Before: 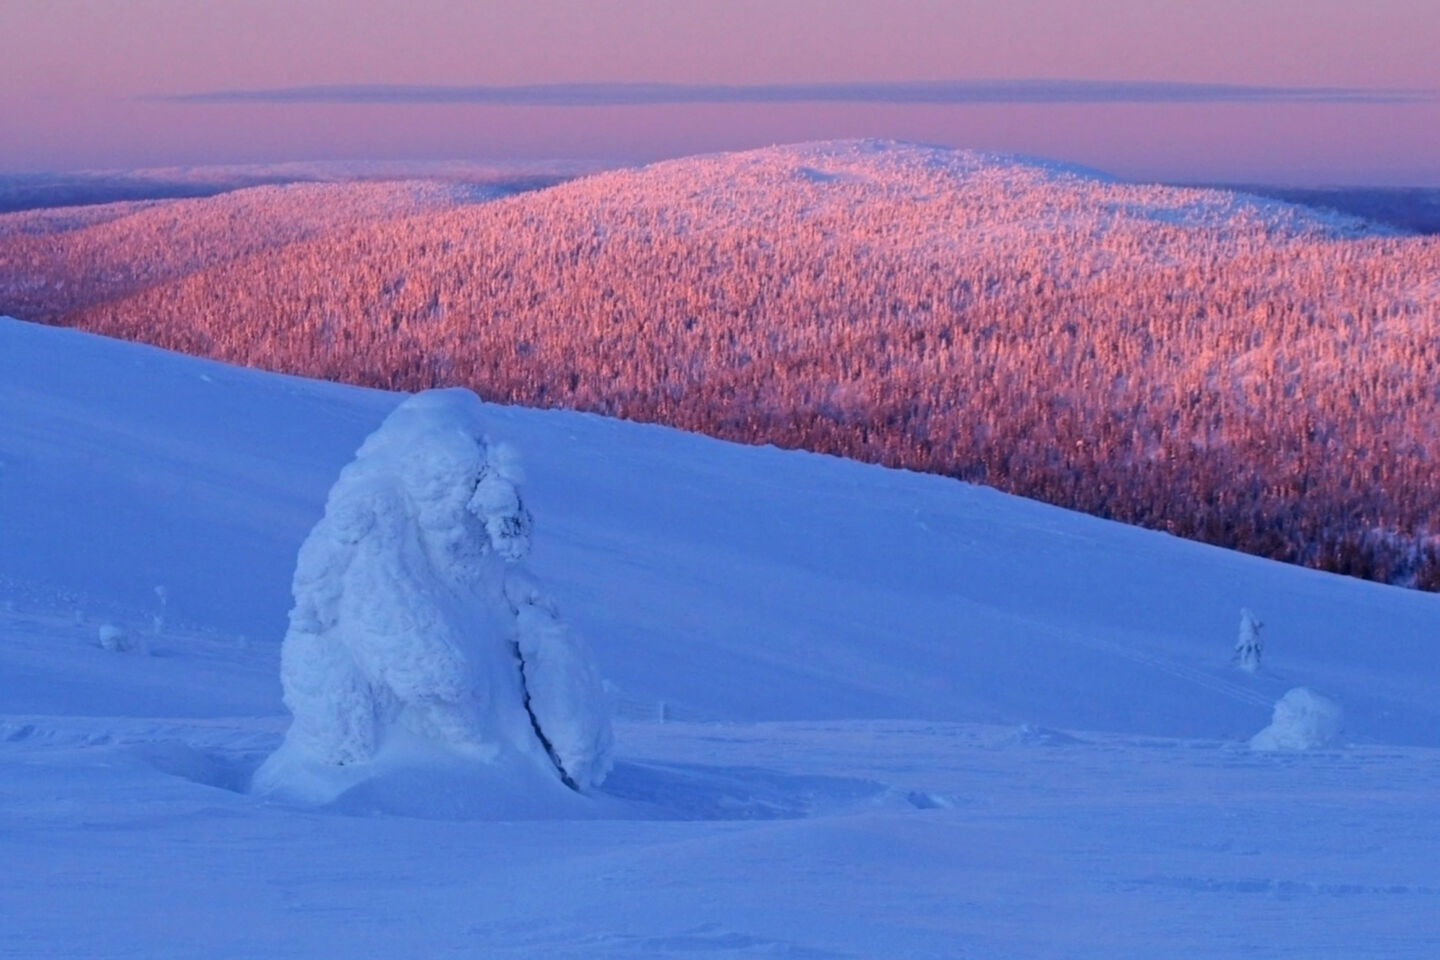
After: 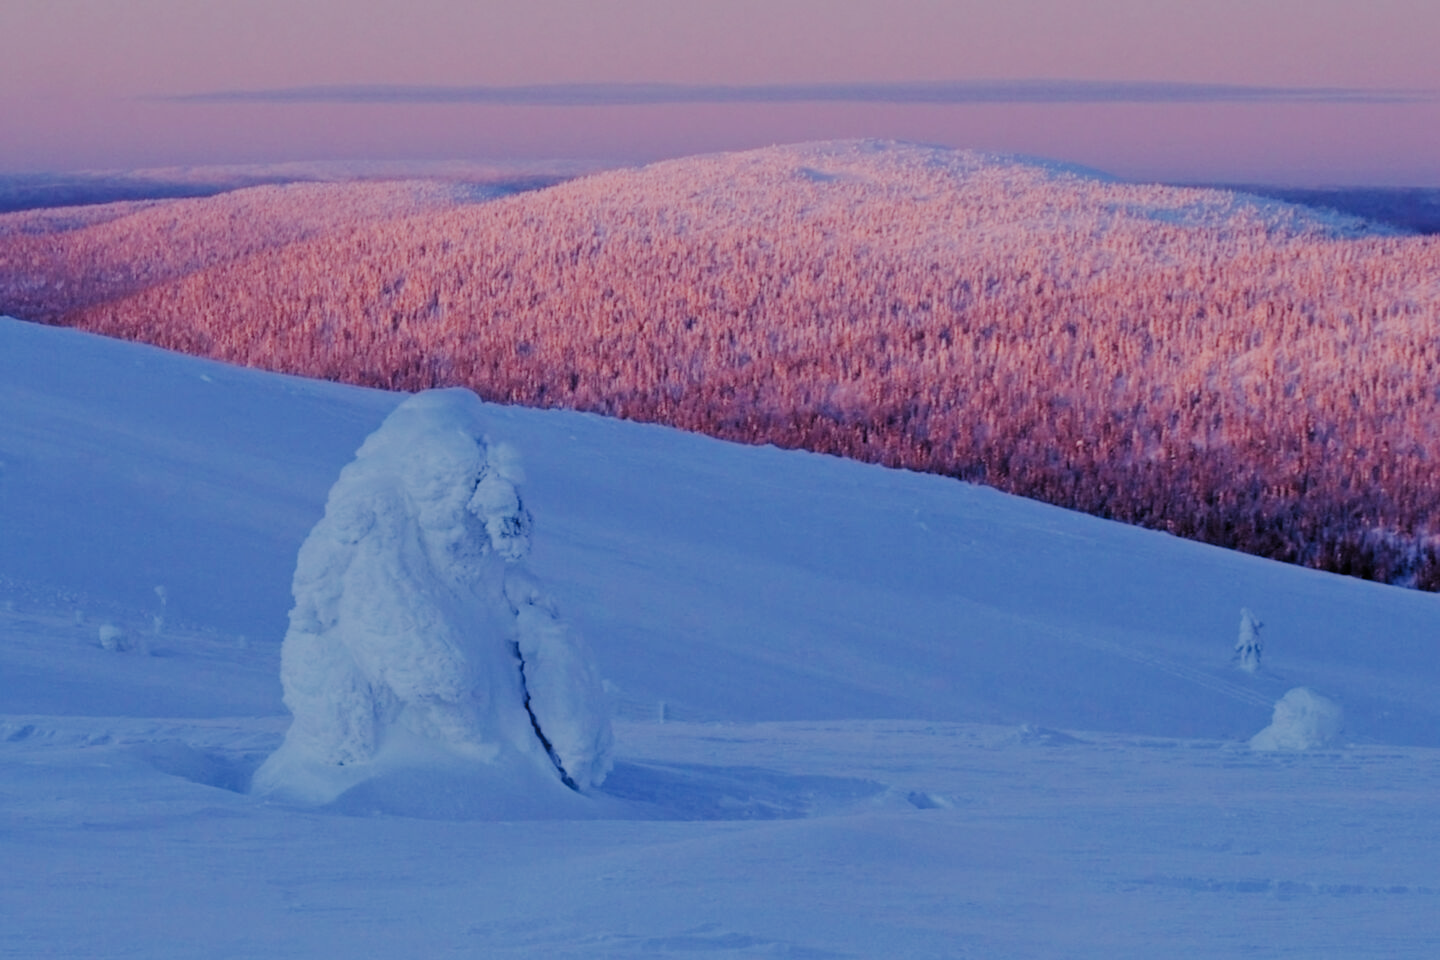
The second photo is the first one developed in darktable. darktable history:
filmic rgb: black relative exposure -6.95 EV, white relative exposure 5.67 EV, hardness 2.86, preserve chrominance no, color science v5 (2021), contrast in shadows safe, contrast in highlights safe
